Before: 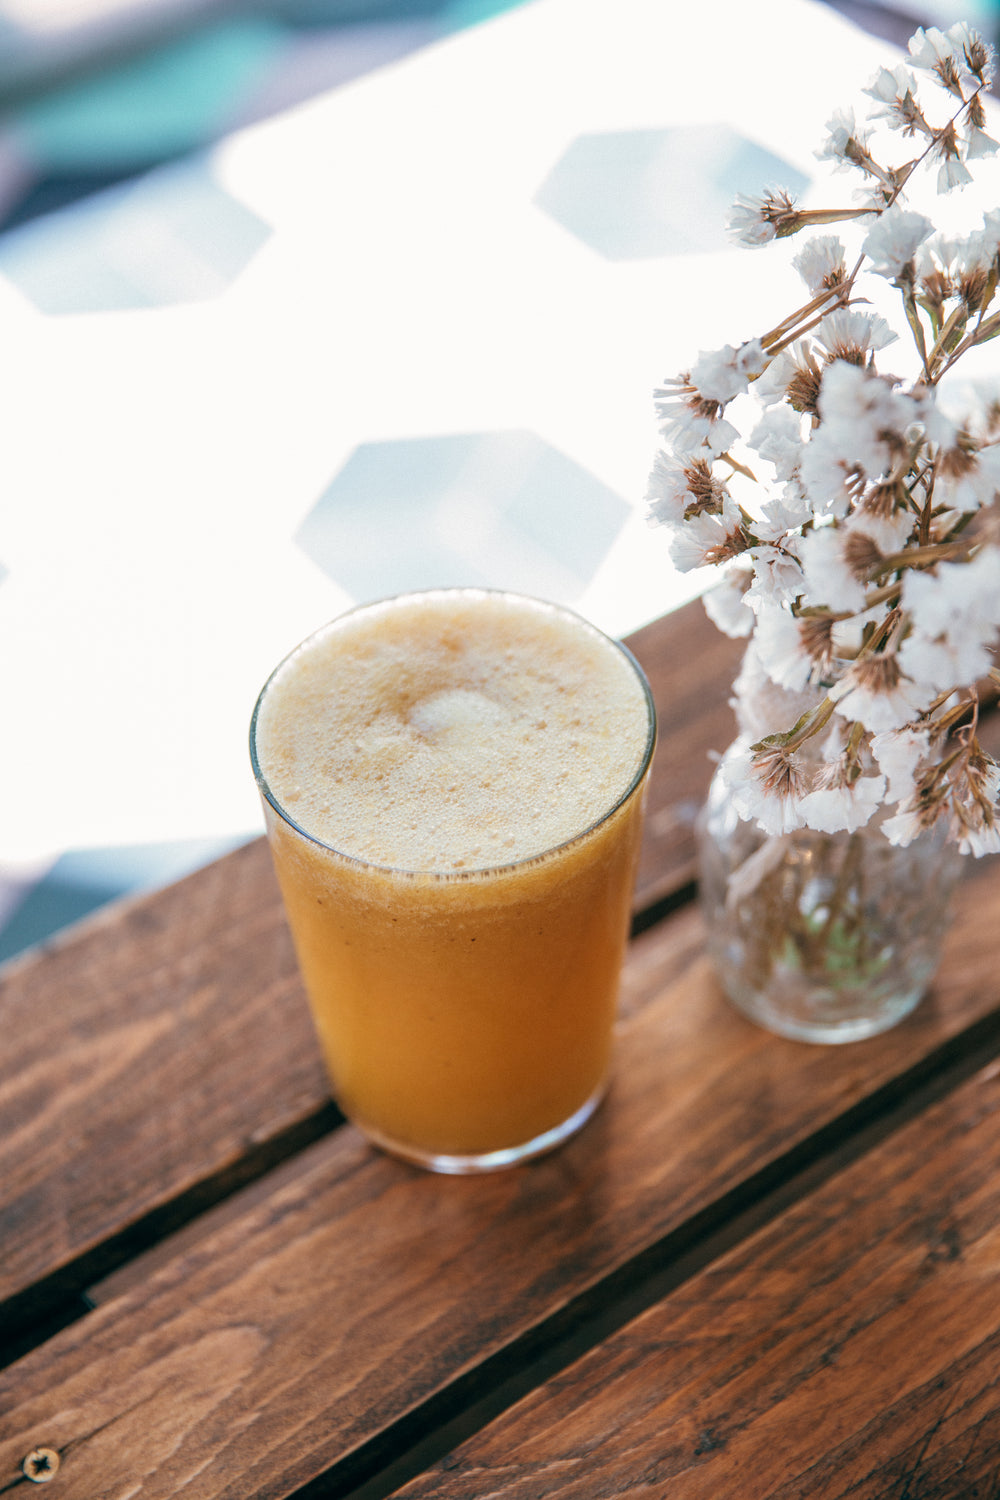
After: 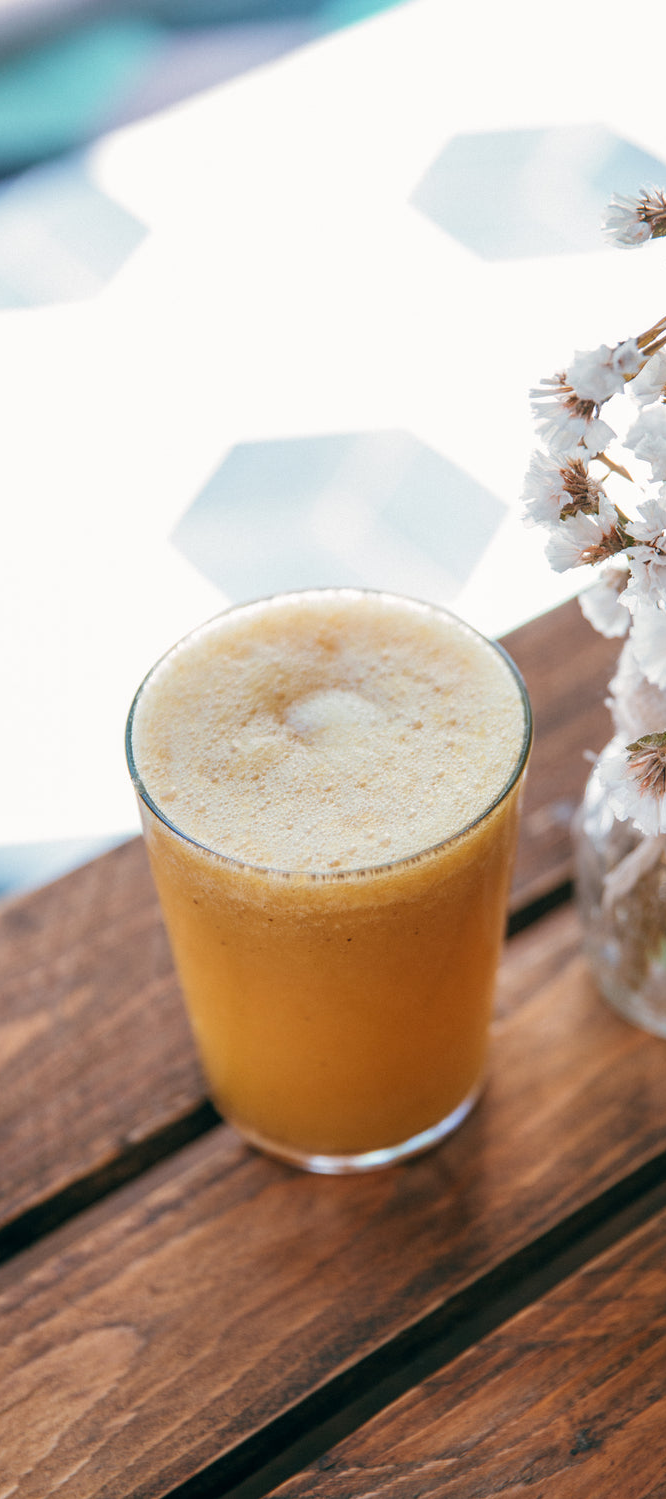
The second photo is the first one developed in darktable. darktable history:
crop and rotate: left 12.429%, right 20.955%
